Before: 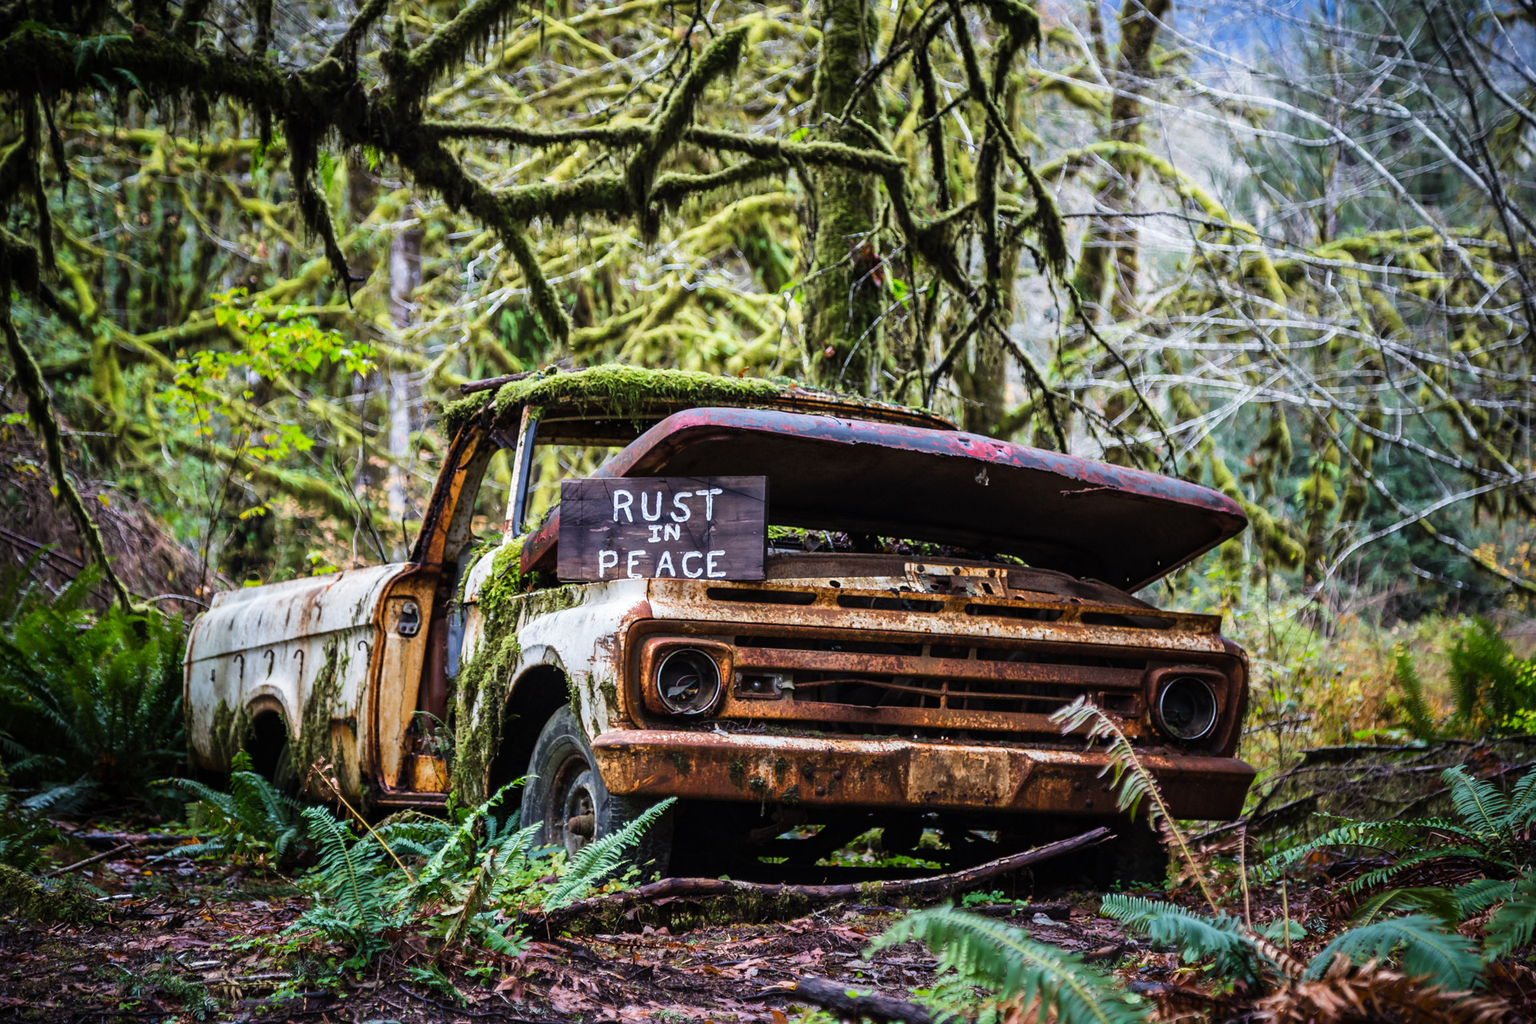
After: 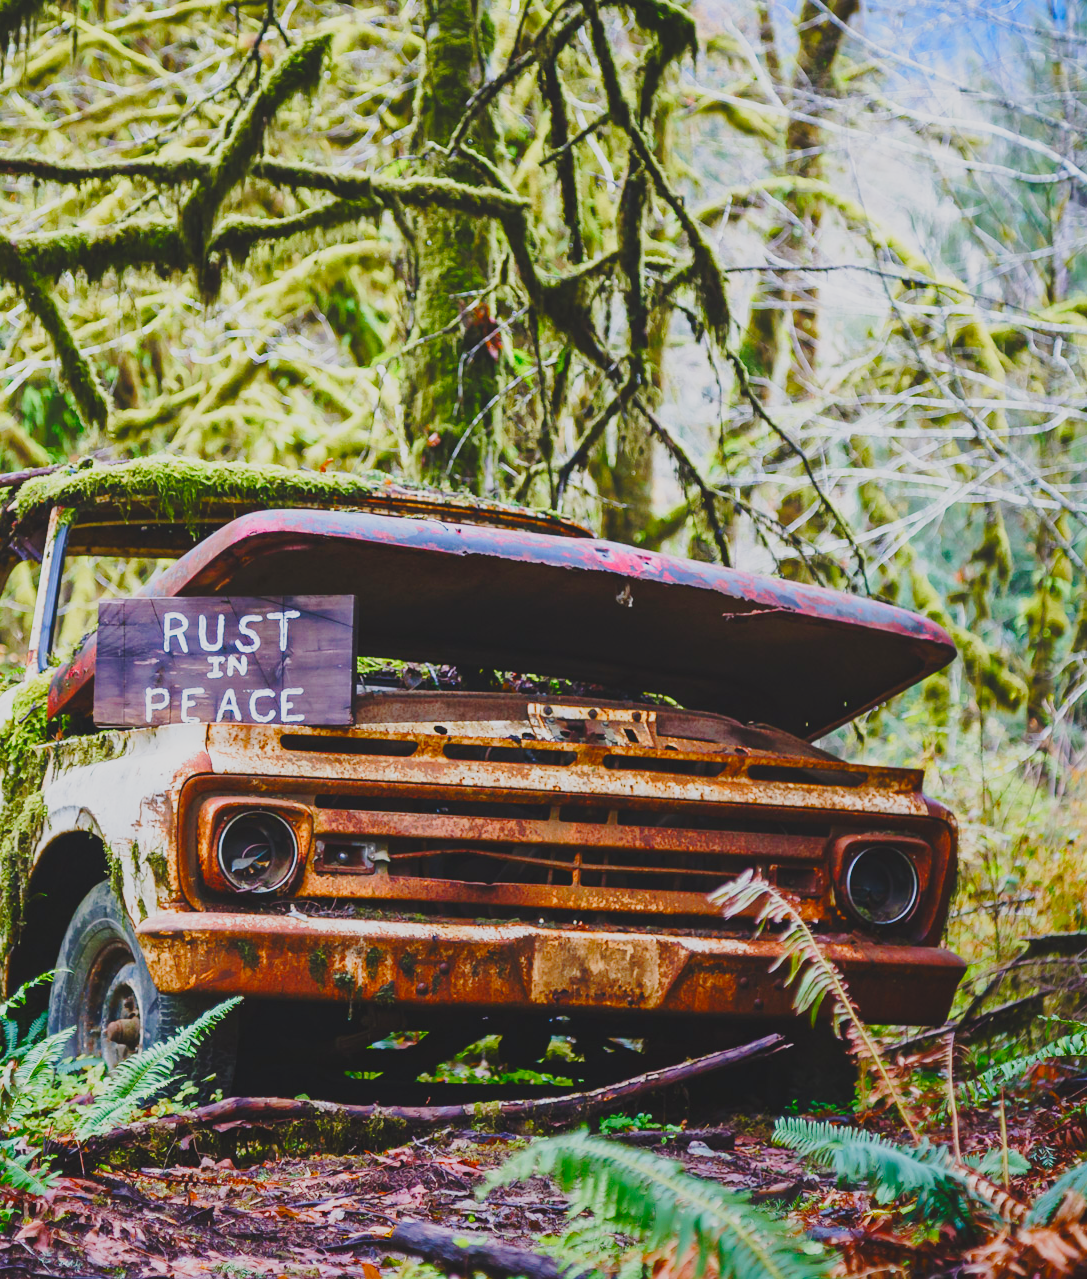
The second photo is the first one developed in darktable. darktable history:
base curve: curves: ch0 [(0, 0) (0.028, 0.03) (0.121, 0.232) (0.46, 0.748) (0.859, 0.968) (1, 1)], preserve colors none
crop: left 31.458%, top 0%, right 11.876%
local contrast: detail 69%
color balance rgb: shadows lift › chroma 1%, shadows lift › hue 113°, highlights gain › chroma 0.2%, highlights gain › hue 333°, perceptual saturation grading › global saturation 20%, perceptual saturation grading › highlights -50%, perceptual saturation grading › shadows 25%, contrast -10%
